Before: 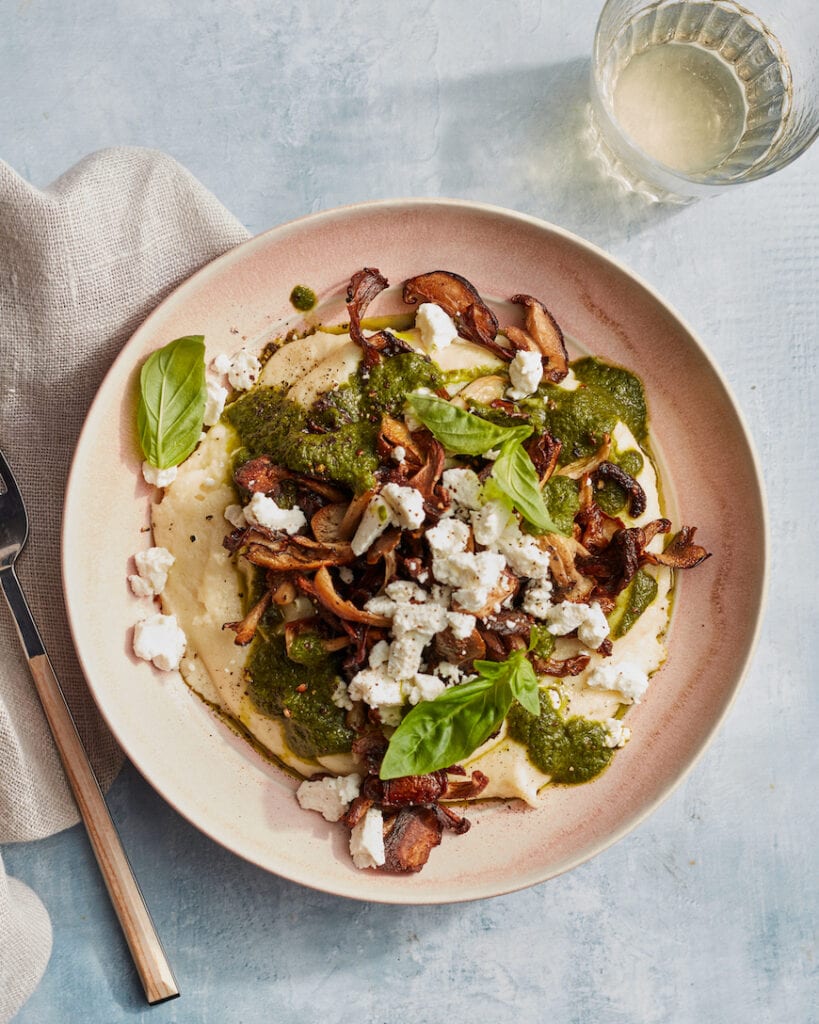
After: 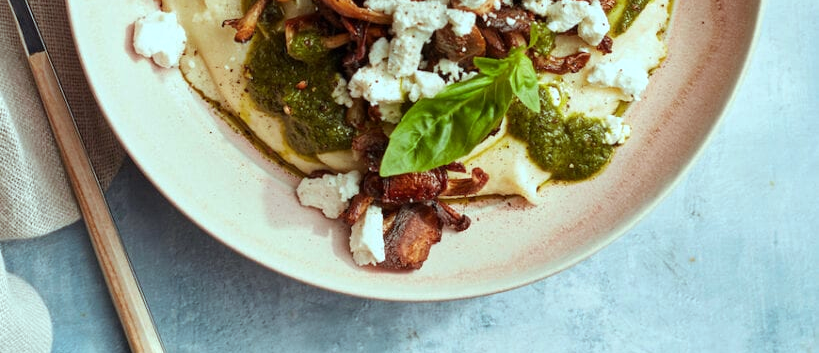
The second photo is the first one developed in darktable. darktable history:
crop and rotate: top 58.893%, bottom 6.626%
color balance rgb: highlights gain › luminance 15.316%, highlights gain › chroma 3.979%, highlights gain › hue 211.07°, perceptual saturation grading › global saturation 0.565%, global vibrance 10.015%
